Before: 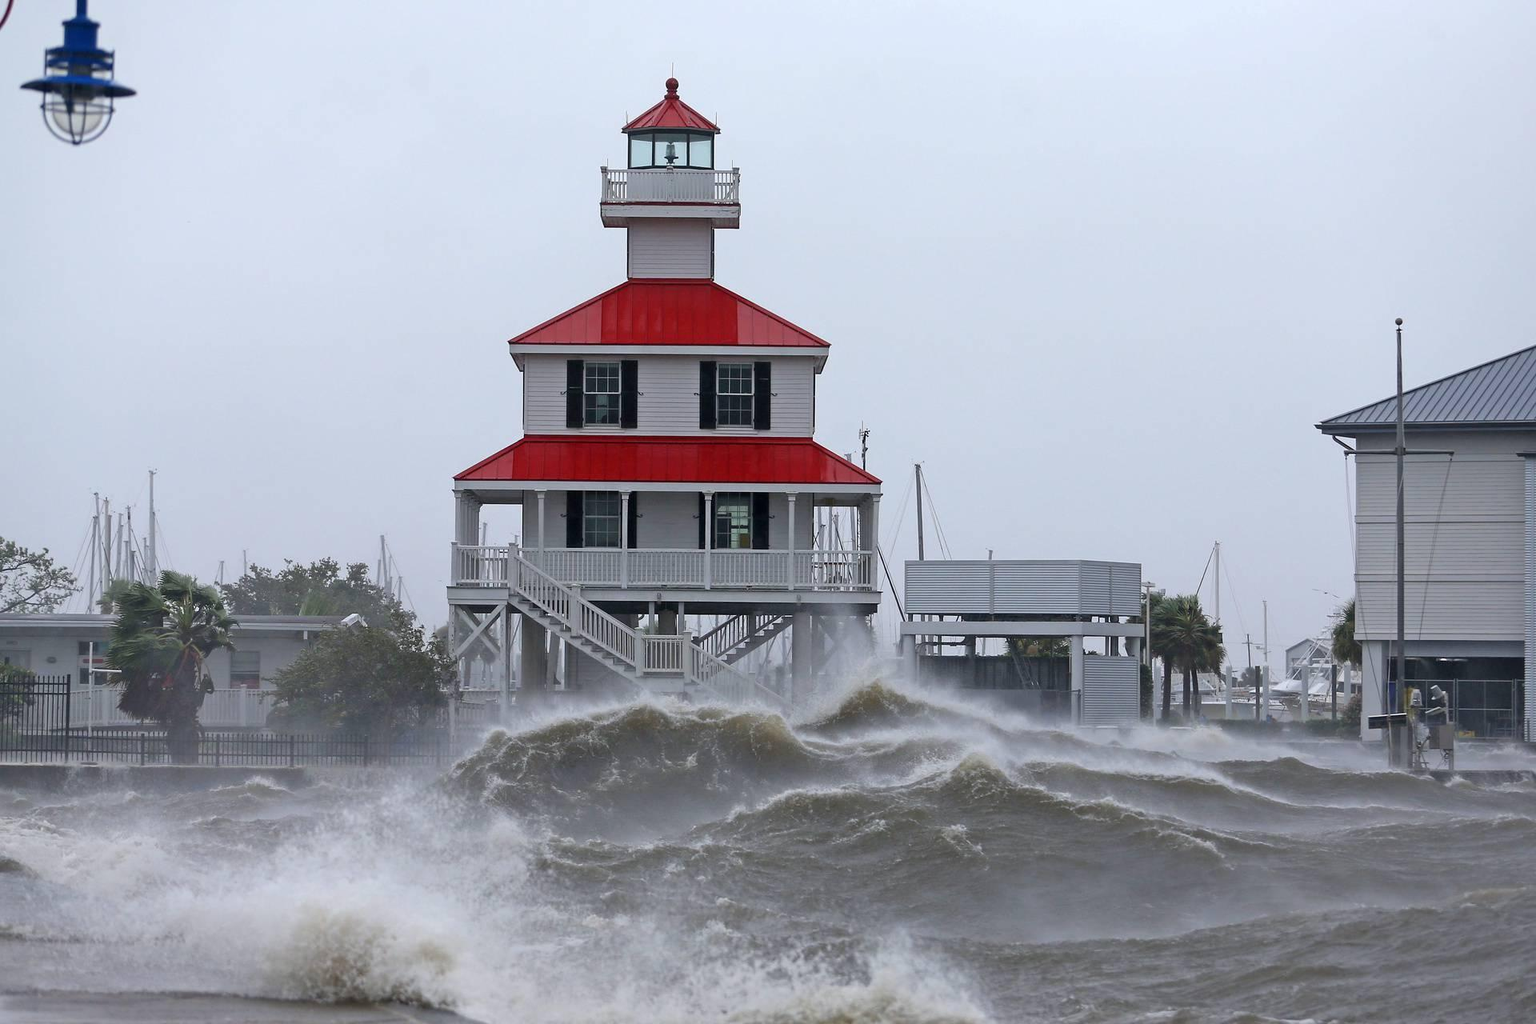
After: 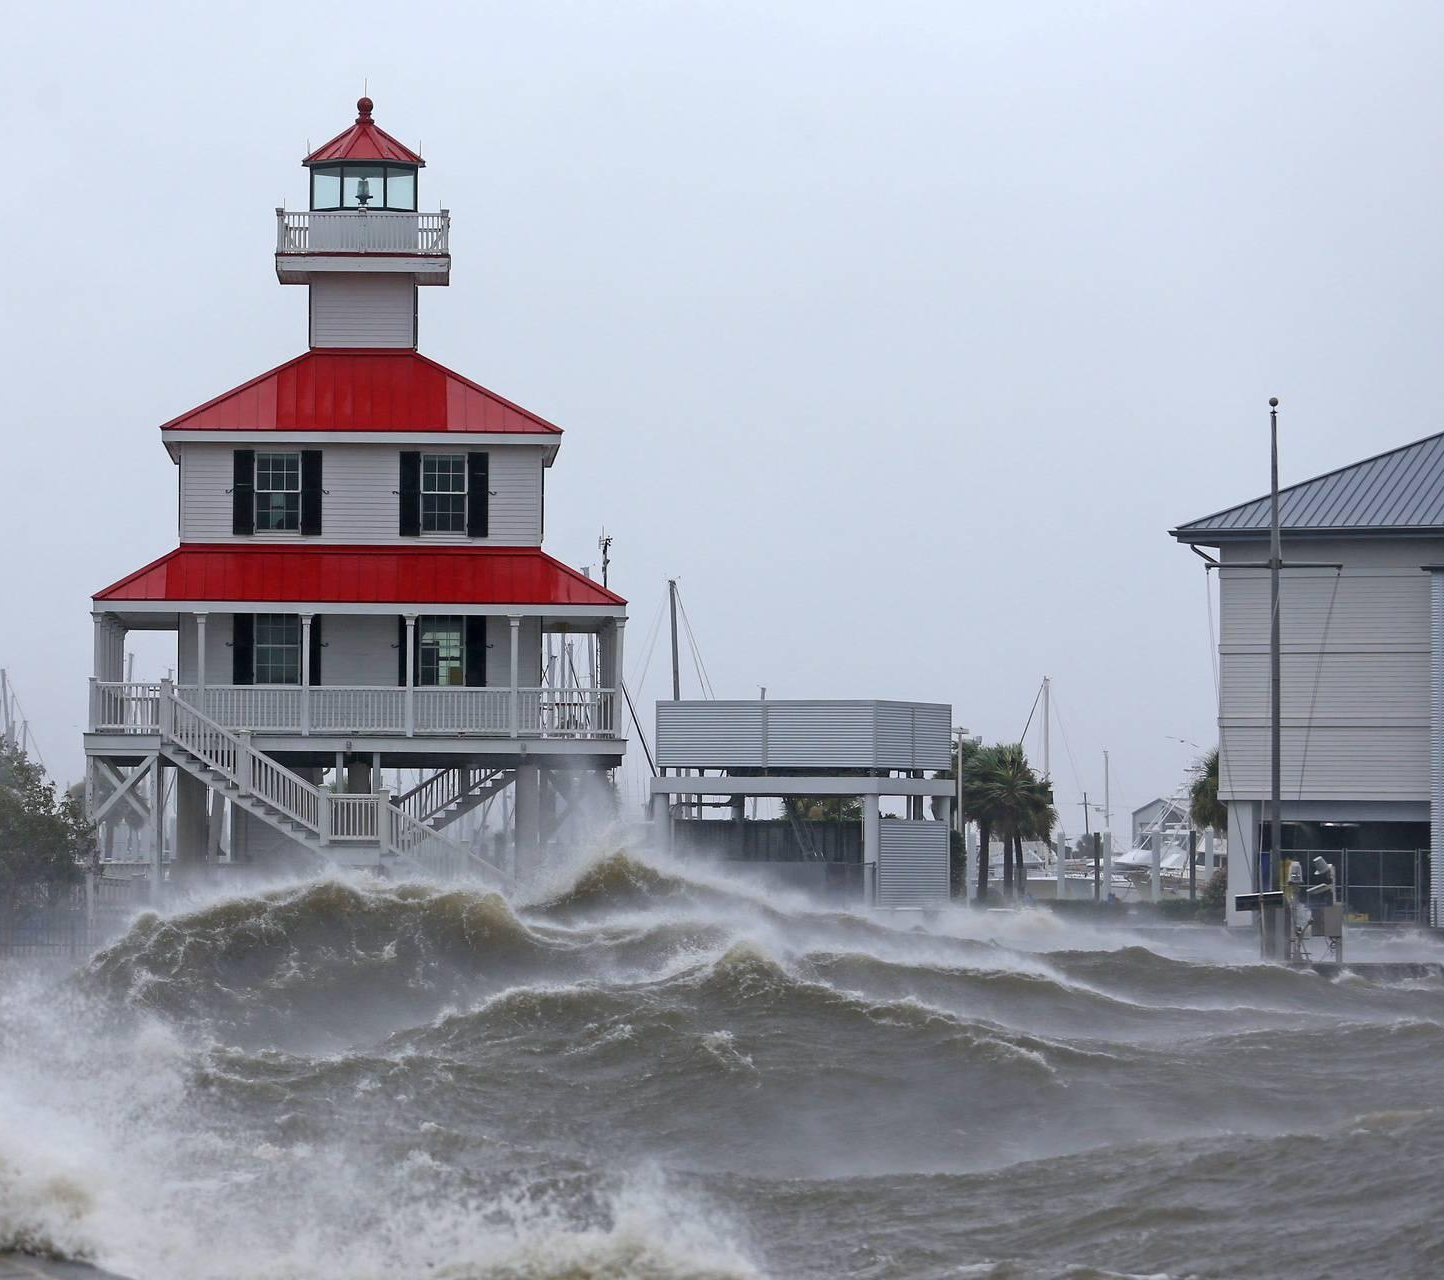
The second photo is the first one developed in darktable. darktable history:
crop and rotate: left 24.774%
